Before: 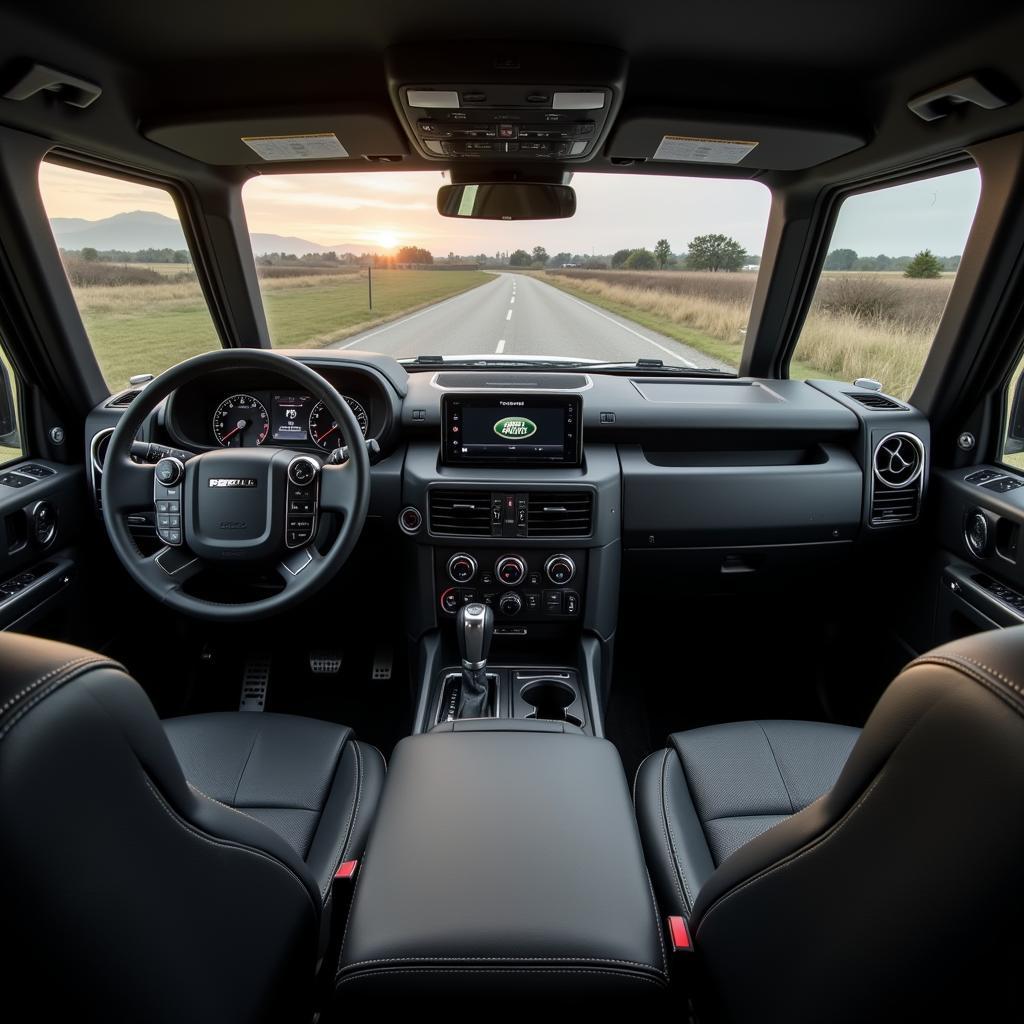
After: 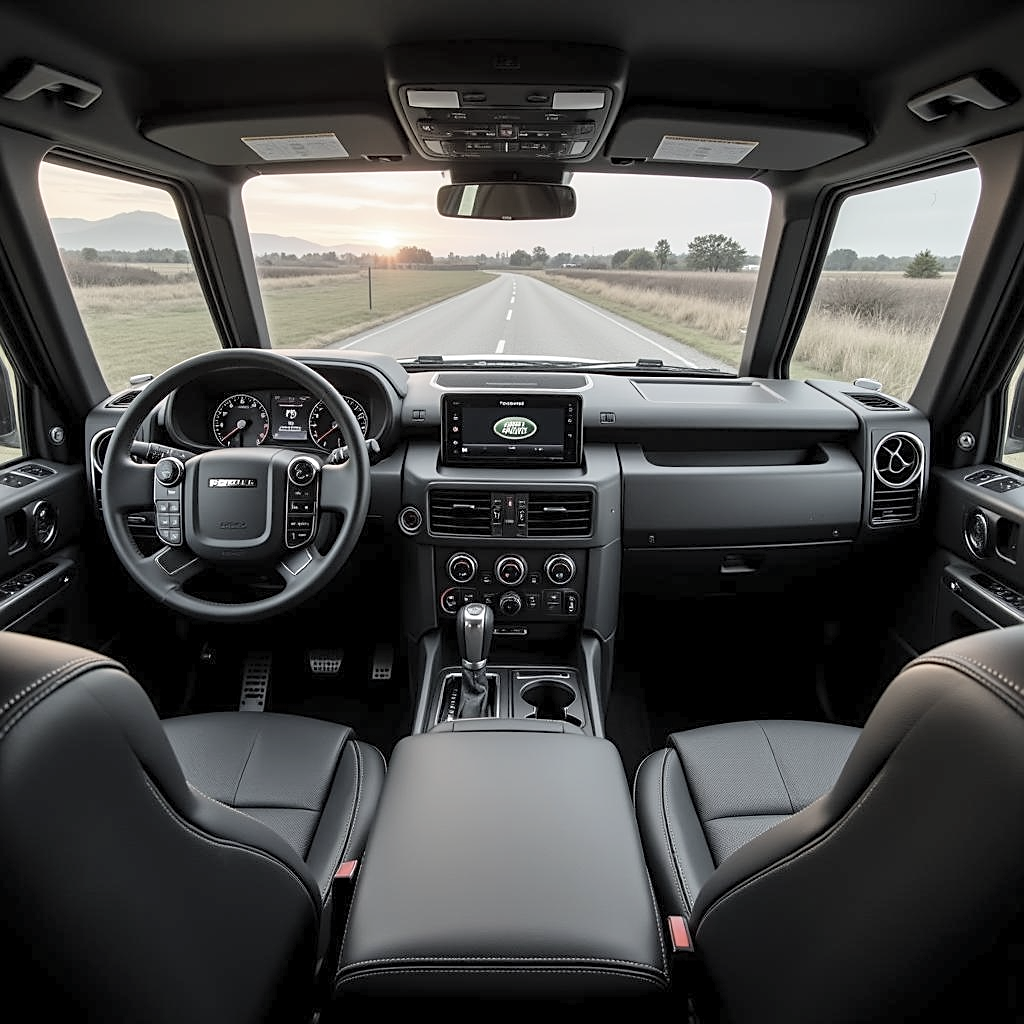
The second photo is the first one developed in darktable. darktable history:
contrast brightness saturation: brightness 0.188, saturation -0.512
sharpen: on, module defaults
